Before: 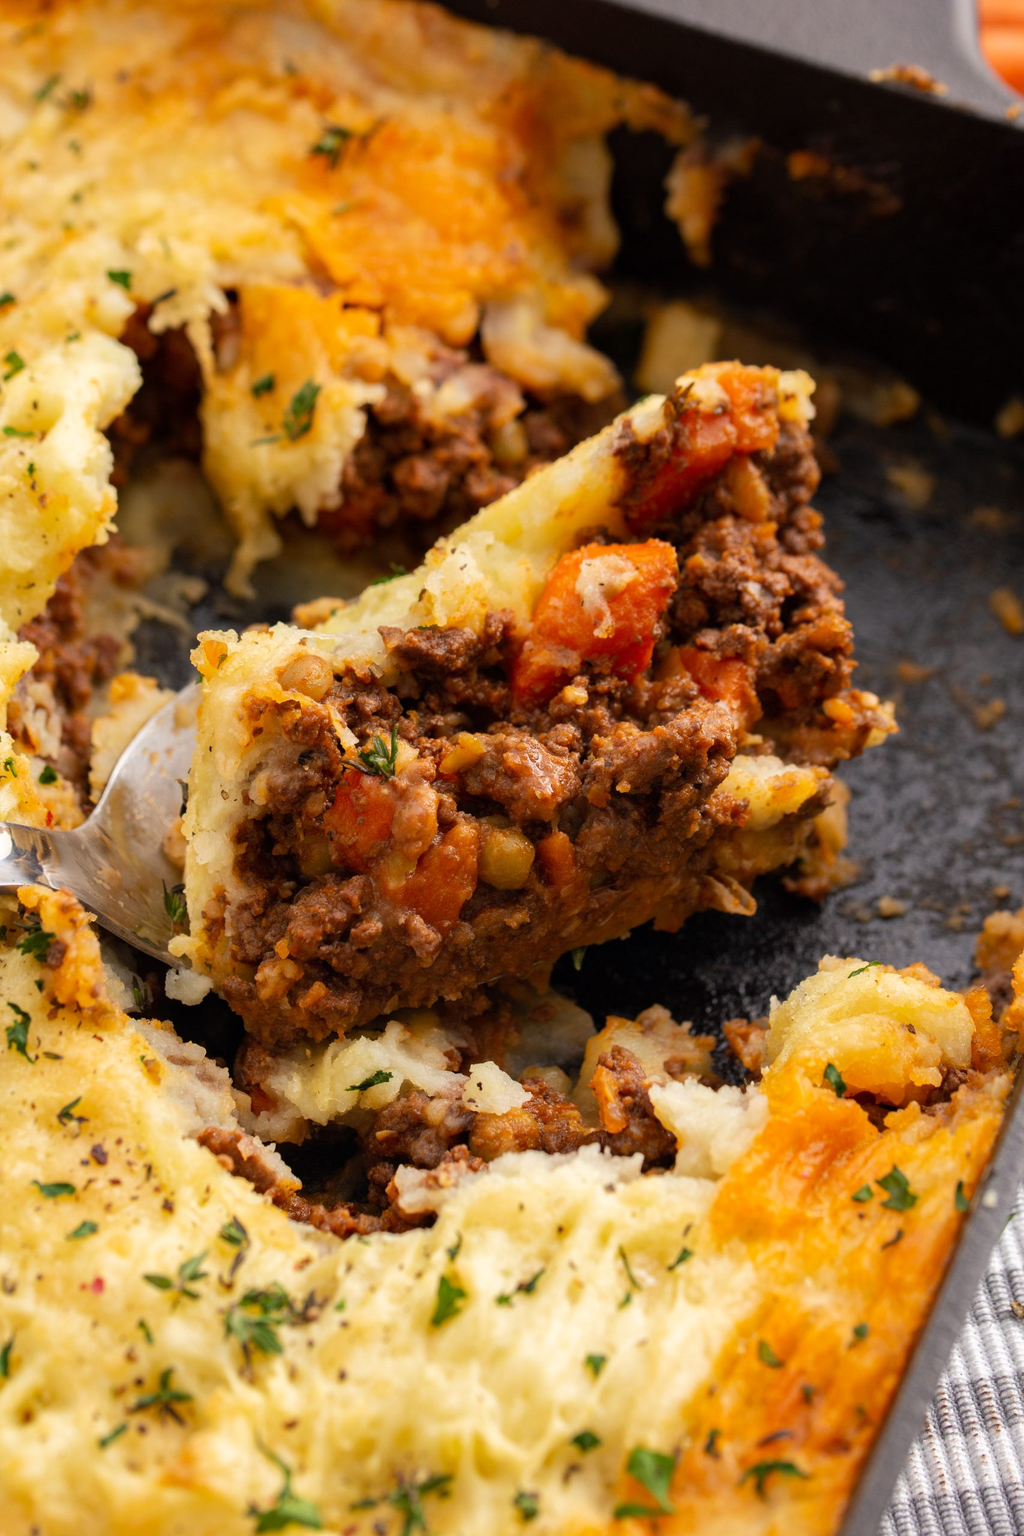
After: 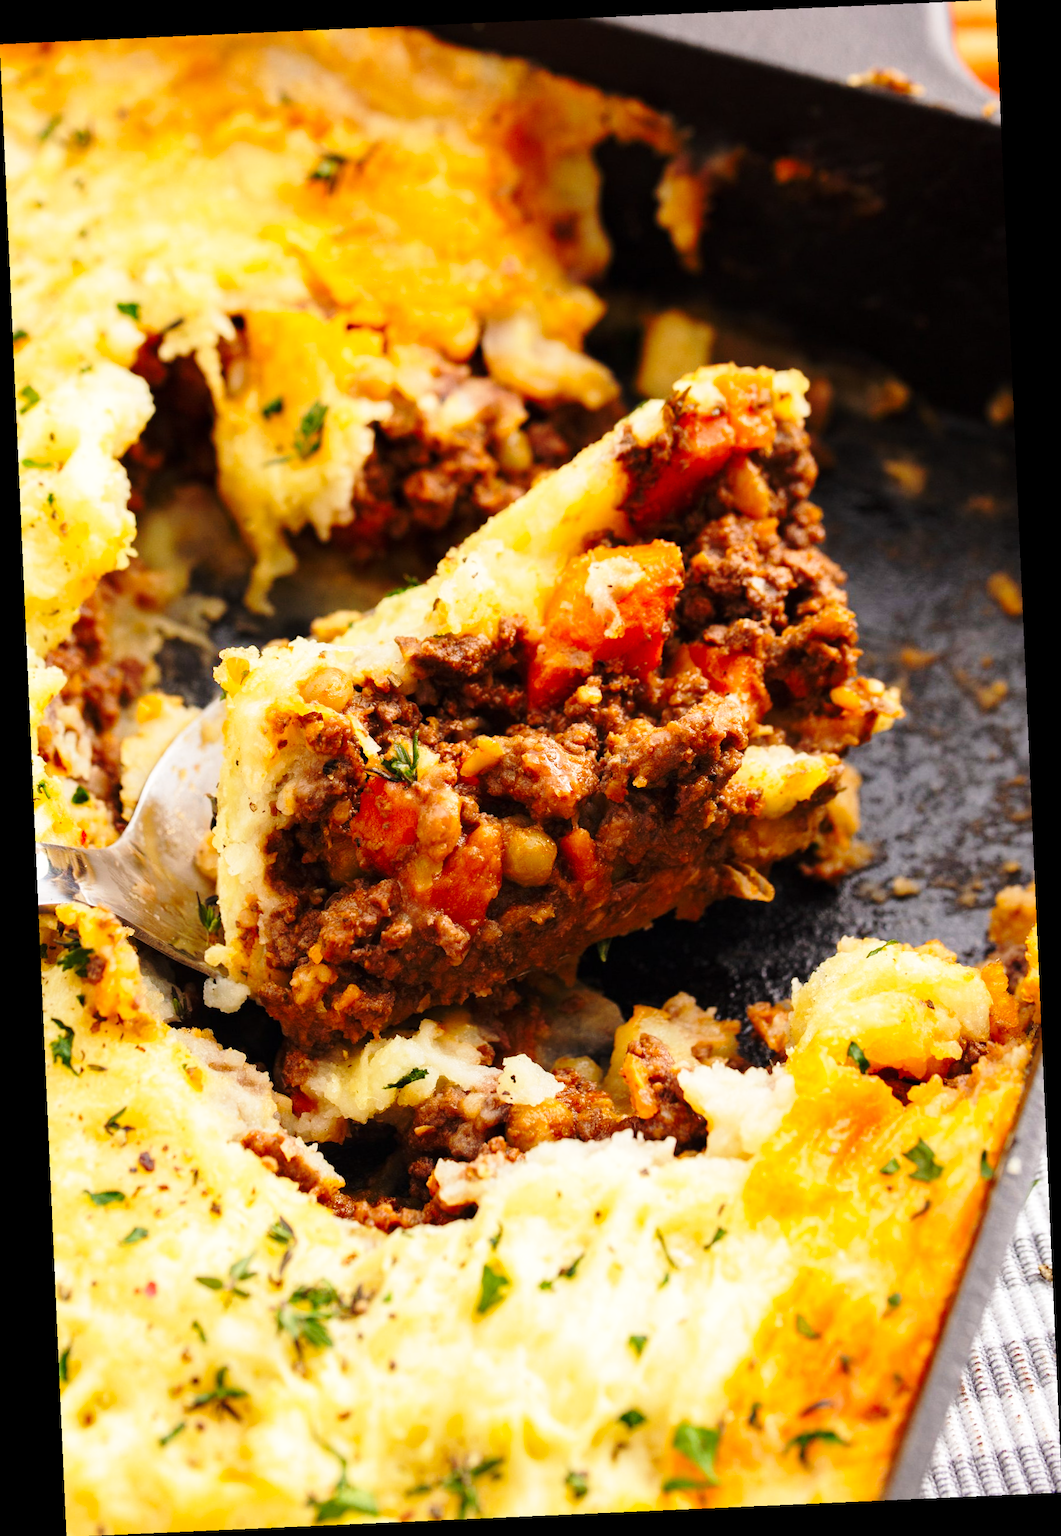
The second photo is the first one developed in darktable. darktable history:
rotate and perspective: rotation -2.56°, automatic cropping off
base curve: curves: ch0 [(0, 0) (0.036, 0.037) (0.121, 0.228) (0.46, 0.76) (0.859, 0.983) (1, 1)], preserve colors none
